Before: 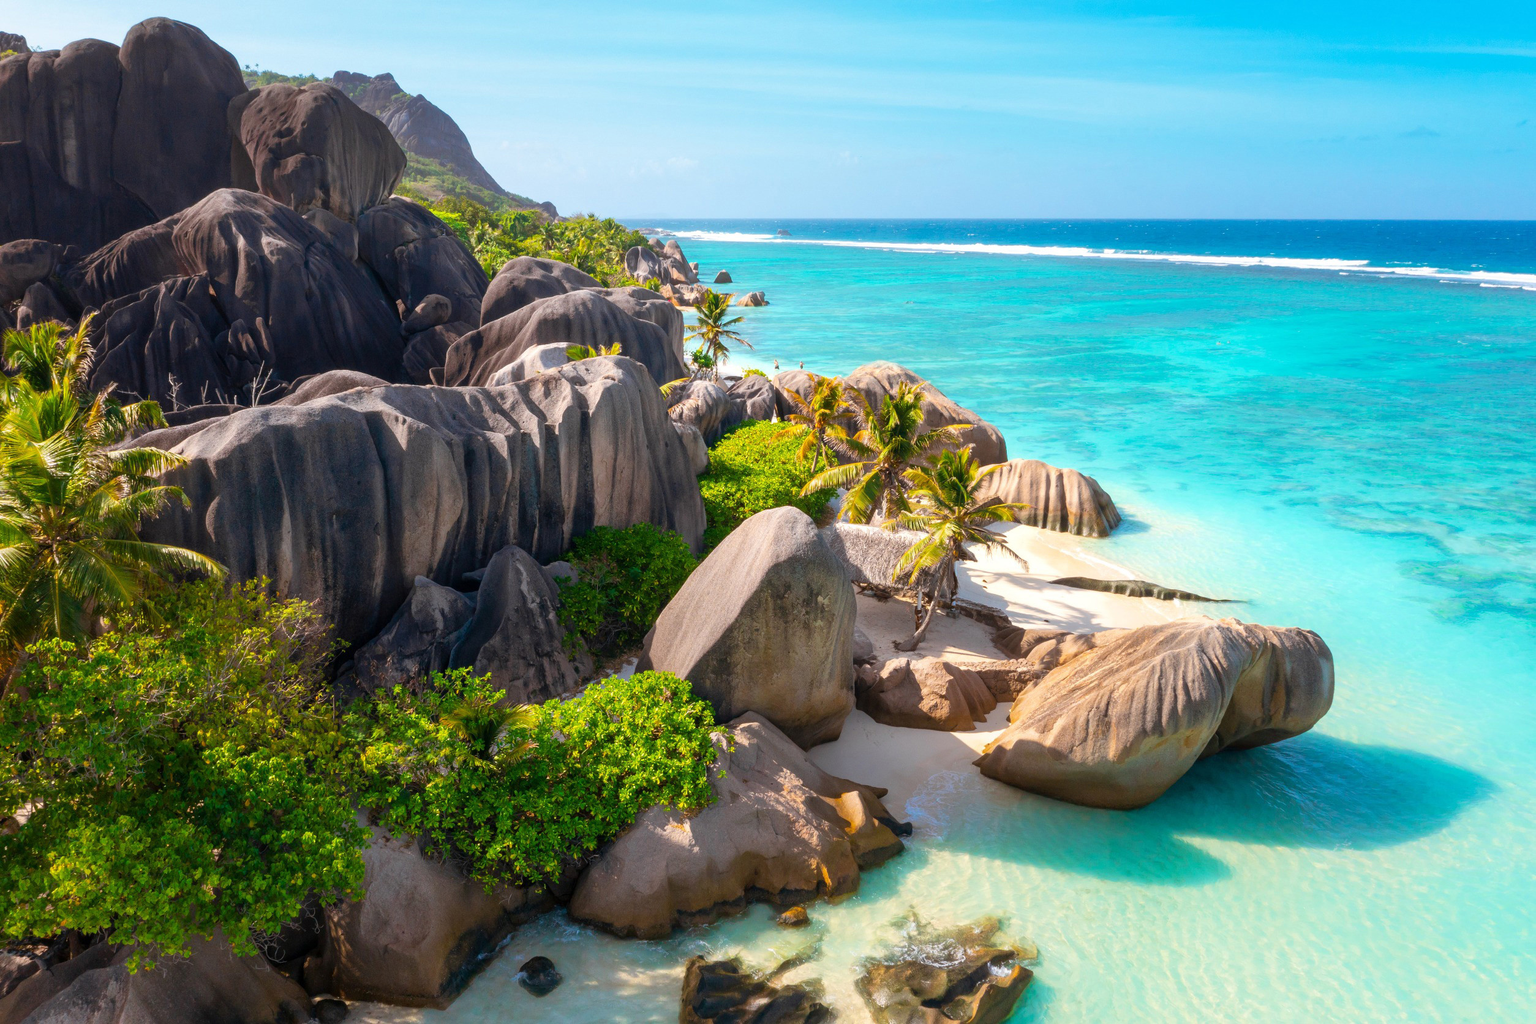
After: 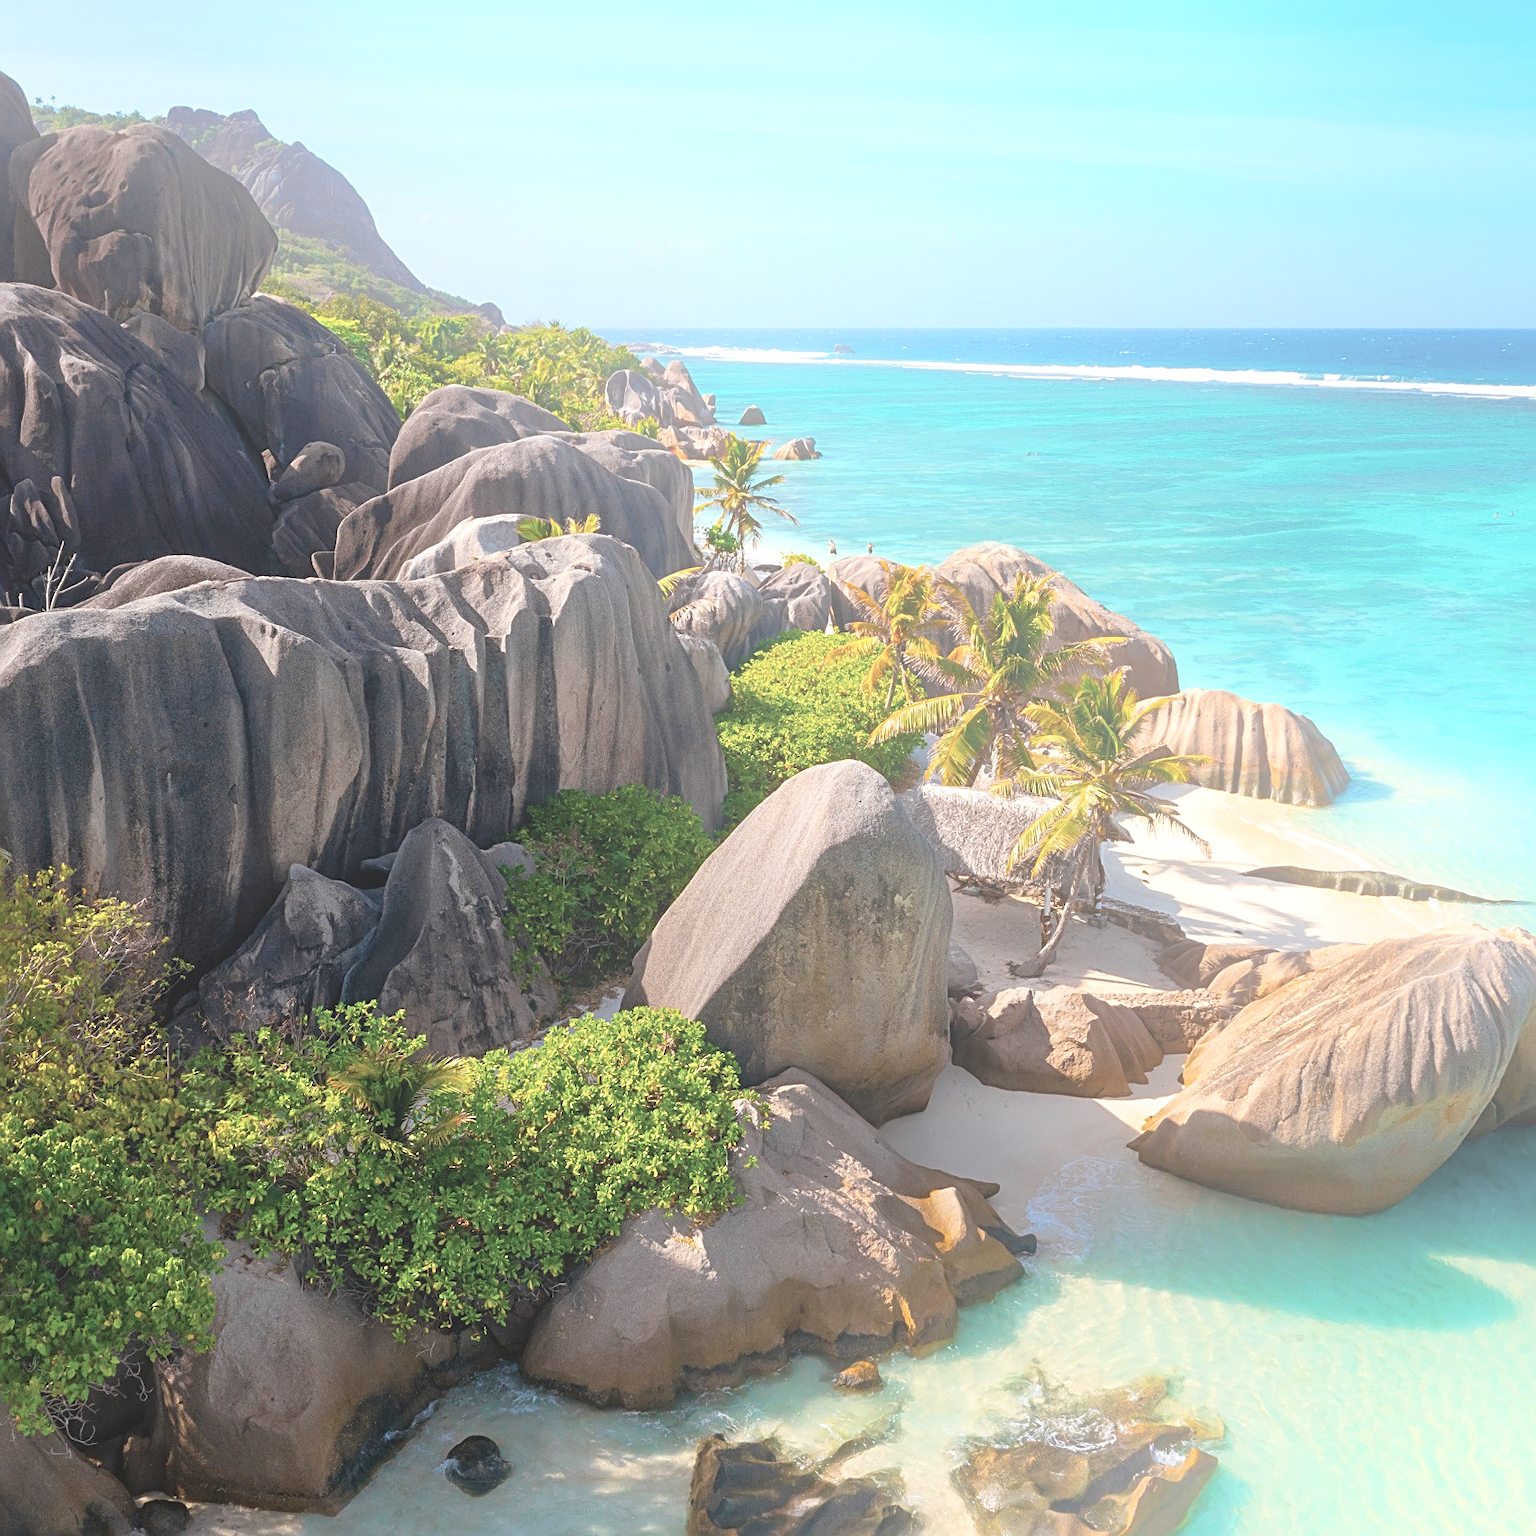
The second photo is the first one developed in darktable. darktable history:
sharpen: radius 2.531, amount 0.628
contrast brightness saturation: contrast -0.26, saturation -0.43
bloom: size 38%, threshold 95%, strength 30%
shadows and highlights: soften with gaussian
crop and rotate: left 14.436%, right 18.898%
exposure: exposure 0.648 EV, compensate highlight preservation false
